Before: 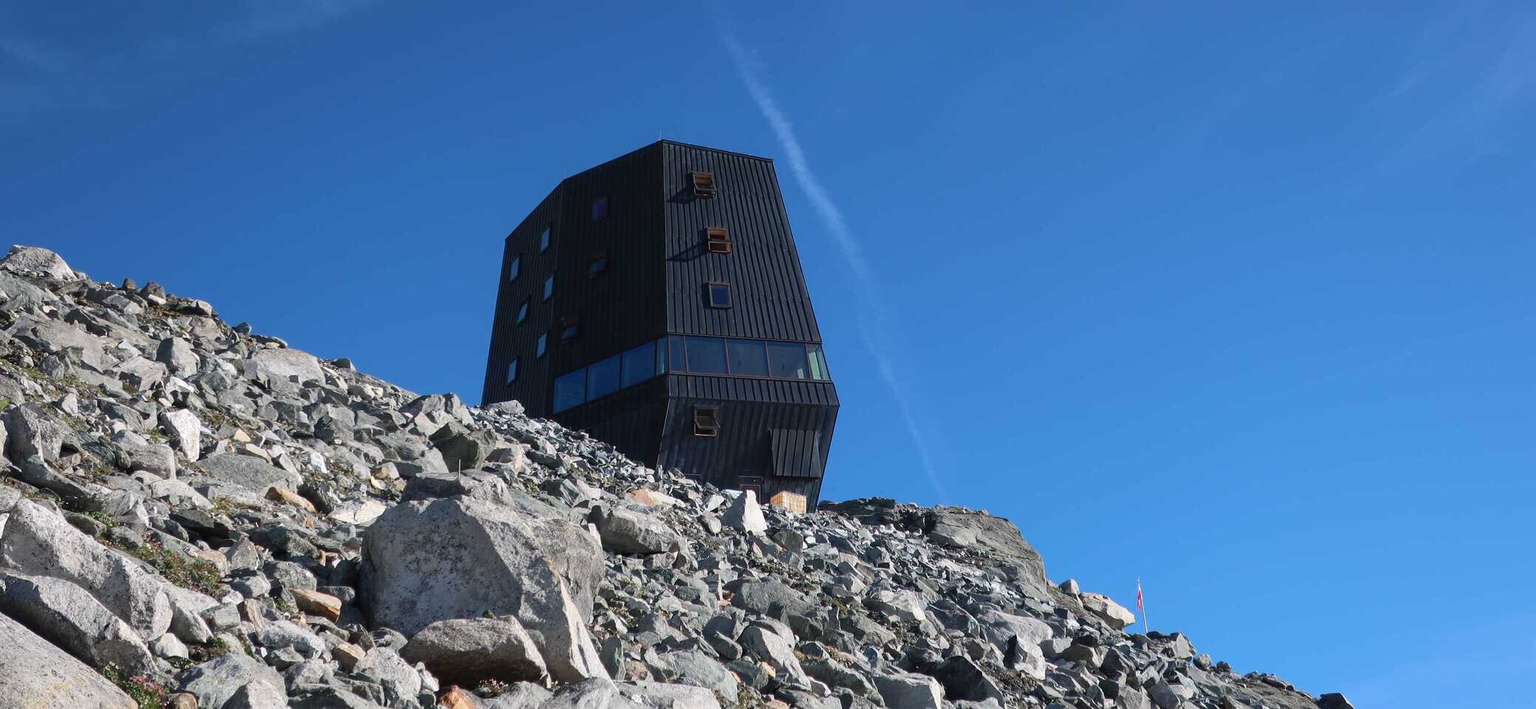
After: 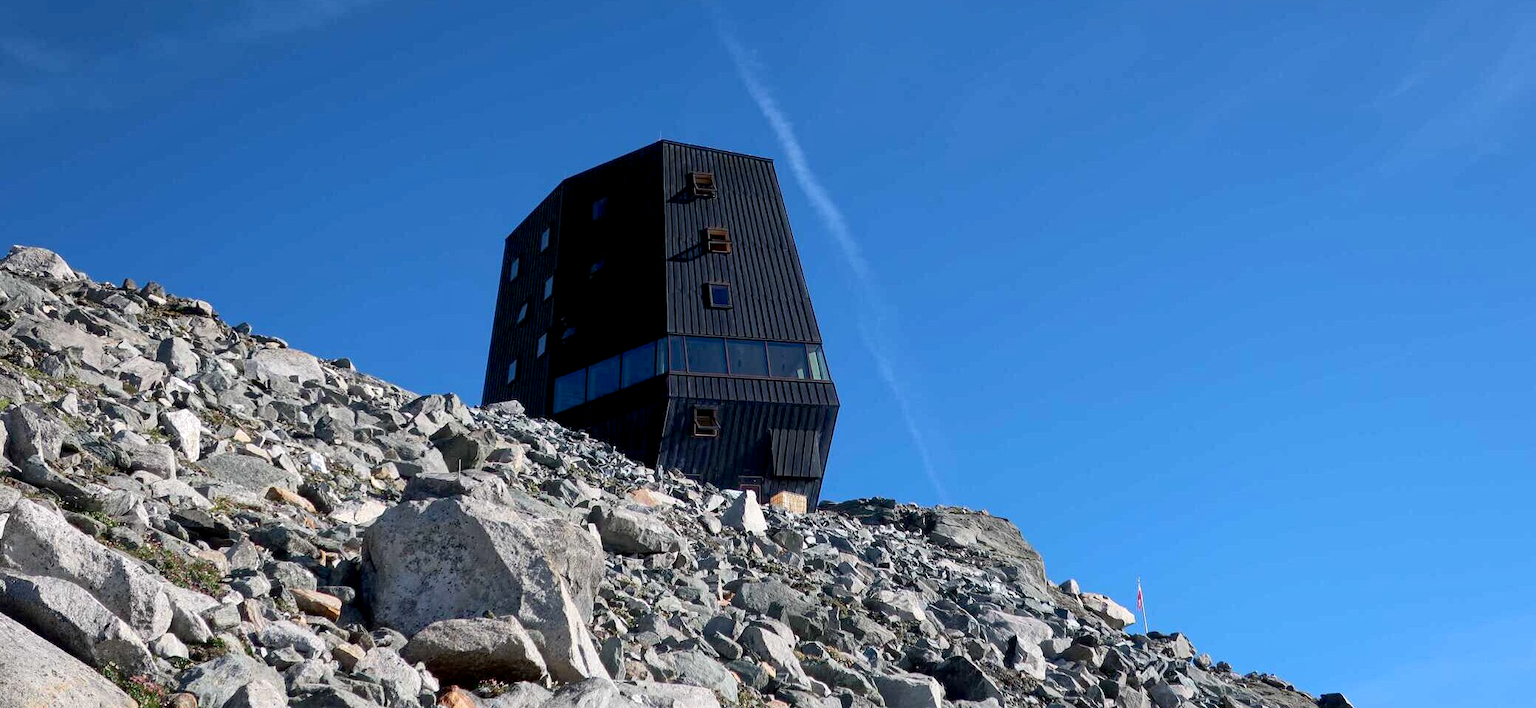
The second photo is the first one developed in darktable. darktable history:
exposure: black level correction 0.009, exposure 0.119 EV, compensate highlight preservation false
contrast equalizer: y [[0.439, 0.44, 0.442, 0.457, 0.493, 0.498], [0.5 ×6], [0.5 ×6], [0 ×6], [0 ×6]], mix 0.59
local contrast: mode bilateral grid, contrast 25, coarseness 50, detail 123%, midtone range 0.2
levels: mode automatic, black 0.023%, white 99.97%, levels [0.062, 0.494, 0.925]
